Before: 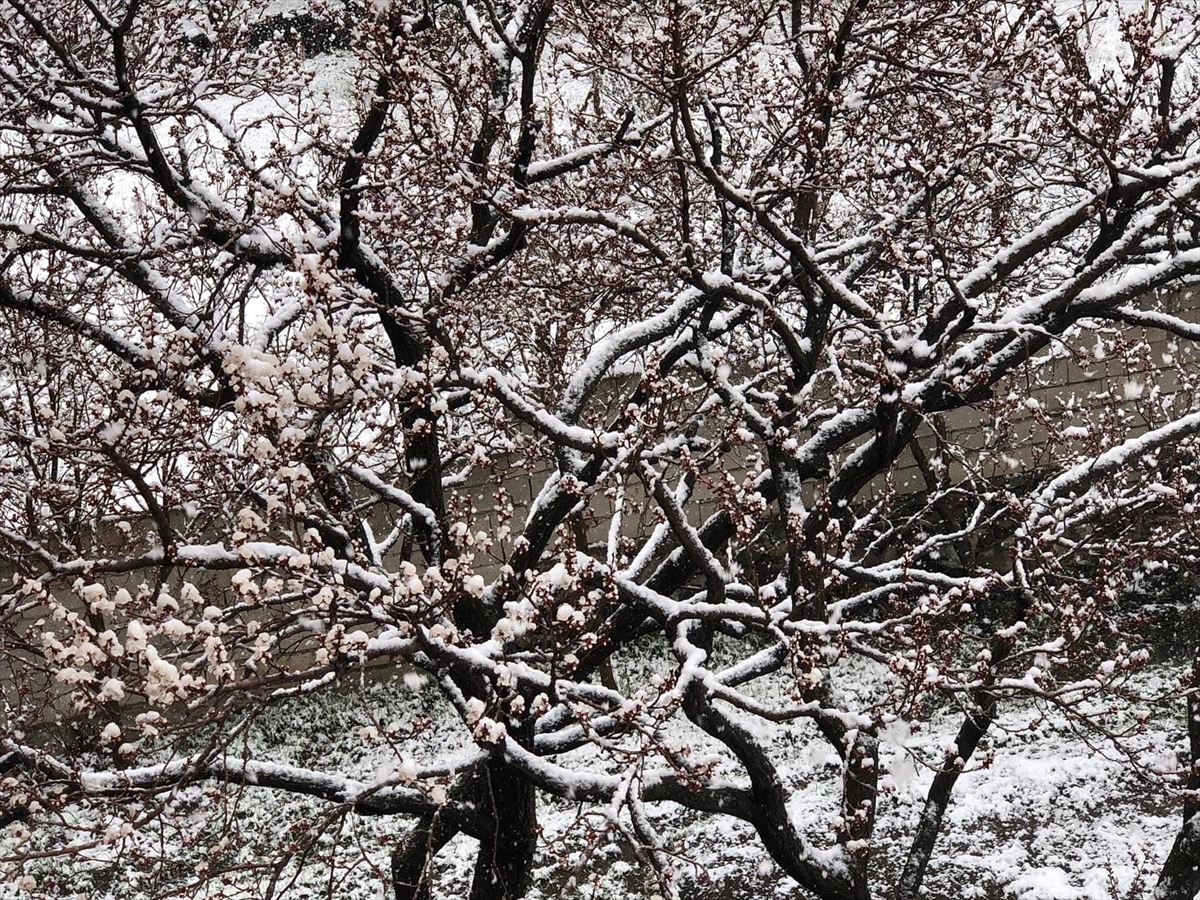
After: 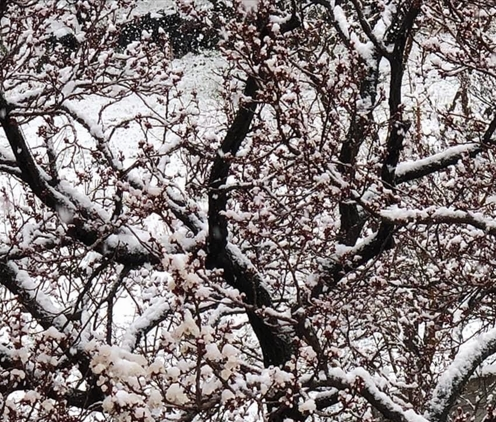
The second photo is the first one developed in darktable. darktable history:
crop and rotate: left 11.023%, top 0.082%, right 47.598%, bottom 52.939%
local contrast: mode bilateral grid, contrast 99, coarseness 99, detail 92%, midtone range 0.2
